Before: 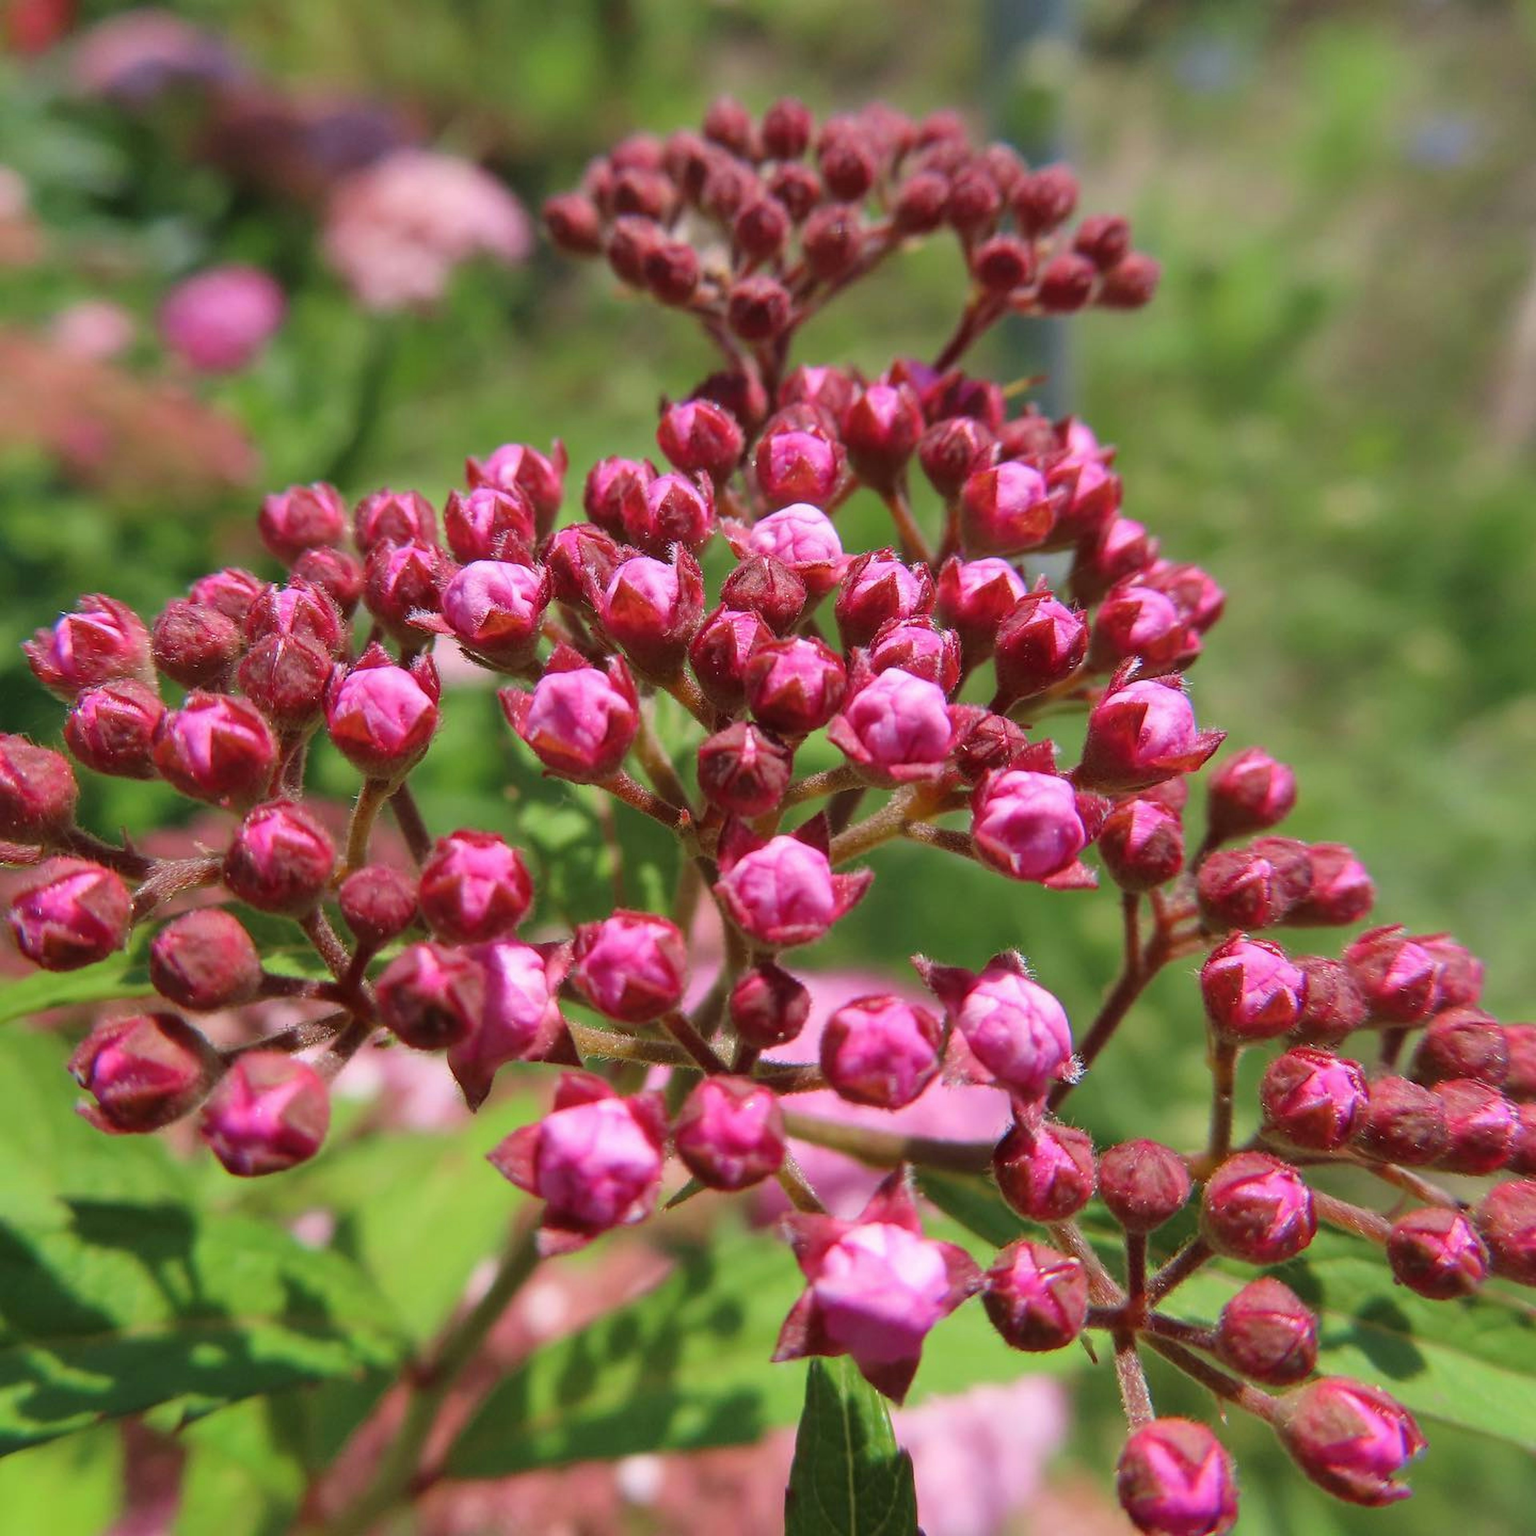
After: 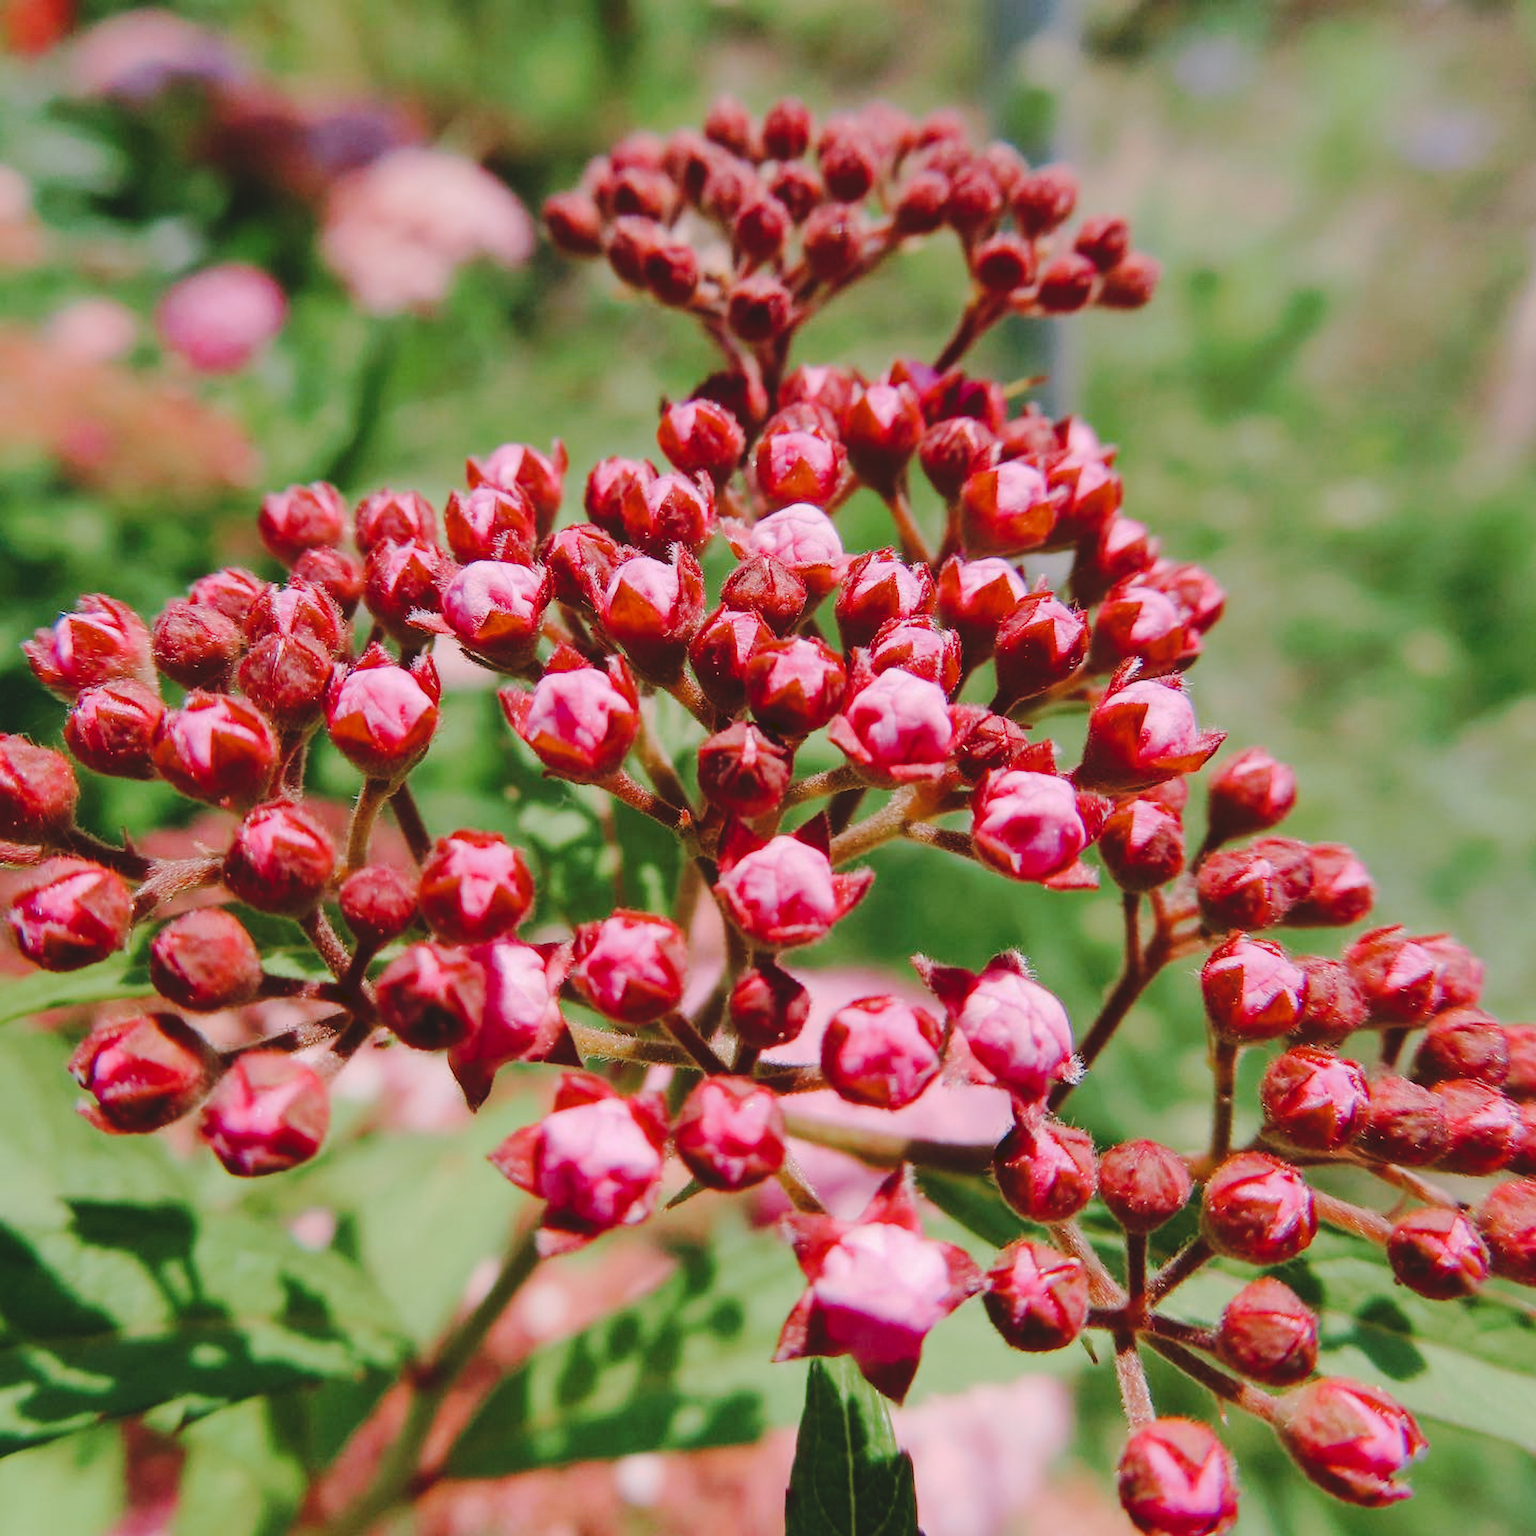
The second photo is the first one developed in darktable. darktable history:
tone curve: curves: ch0 [(0, 0) (0.003, 0.089) (0.011, 0.089) (0.025, 0.088) (0.044, 0.089) (0.069, 0.094) (0.1, 0.108) (0.136, 0.119) (0.177, 0.147) (0.224, 0.204) (0.277, 0.28) (0.335, 0.389) (0.399, 0.486) (0.468, 0.588) (0.543, 0.647) (0.623, 0.705) (0.709, 0.759) (0.801, 0.815) (0.898, 0.873) (1, 1)], preserve colors none
color look up table: target L [95.36, 89.89, 87.33, 81.89, 75.68, 72.2, 62.13, 52.73, 49.79, 44.48, 38.47, 22.13, 201.61, 77.78, 69.15, 67.57, 60.3, 55.18, 50.27, 45.69, 41.22, 38.97, 32.71, 30.63, 18.61, 4.648, 92.84, 73.67, 74.9, 73.66, 55.22, 63.13, 46.54, 42.84, 40.54, 37.29, 37.68, 33.05, 29.38, 17.33, 0.508, 0.527, 92.16, 85.71, 79.77, 68.37, 55.04, 49.01, 38.36], target a [-0.953, -18.51, -19.56, -8.704, -6.549, -6.945, -27.57, -49.53, -17.61, -11.06, -27.99, -14.51, 0, 21.64, 49.16, 28.03, 50.78, 69.98, 78.55, 23.52, 45.13, 46.94, 39.51, 5.913, 22.3, 30.71, 11.76, 41.69, 25.33, 55.38, 72.43, 50.68, 72.95, -0.534, 38.19, 18.93, 16.31, 7.582, 36.45, 27.36, 4.905, -0.079, -28.47, -0.466, -17.57, 2.042, -0.412, -15.76, -18.71], target b [11.49, 36.51, 11.43, 29.16, 12.34, 63.13, 10.21, 32.54, 14.32, 36.3, 24.93, 22.41, -0.001, 42.92, 35.48, 13.34, 58.69, 27.51, 56.69, 40.78, 19.56, 46.72, 45.91, 4.393, 31.4, 7.31, -4.859, -8.062, -30.66, -29.77, -20.67, -47.98, 15.88, -19.88, -60.68, -37.71, -74.87, -54.16, -2.772, -43.39, -39.11, 0.16, -9.289, -5.726, -24.04, -26.33, -3.922, -36.67, -4.864], num patches 49
